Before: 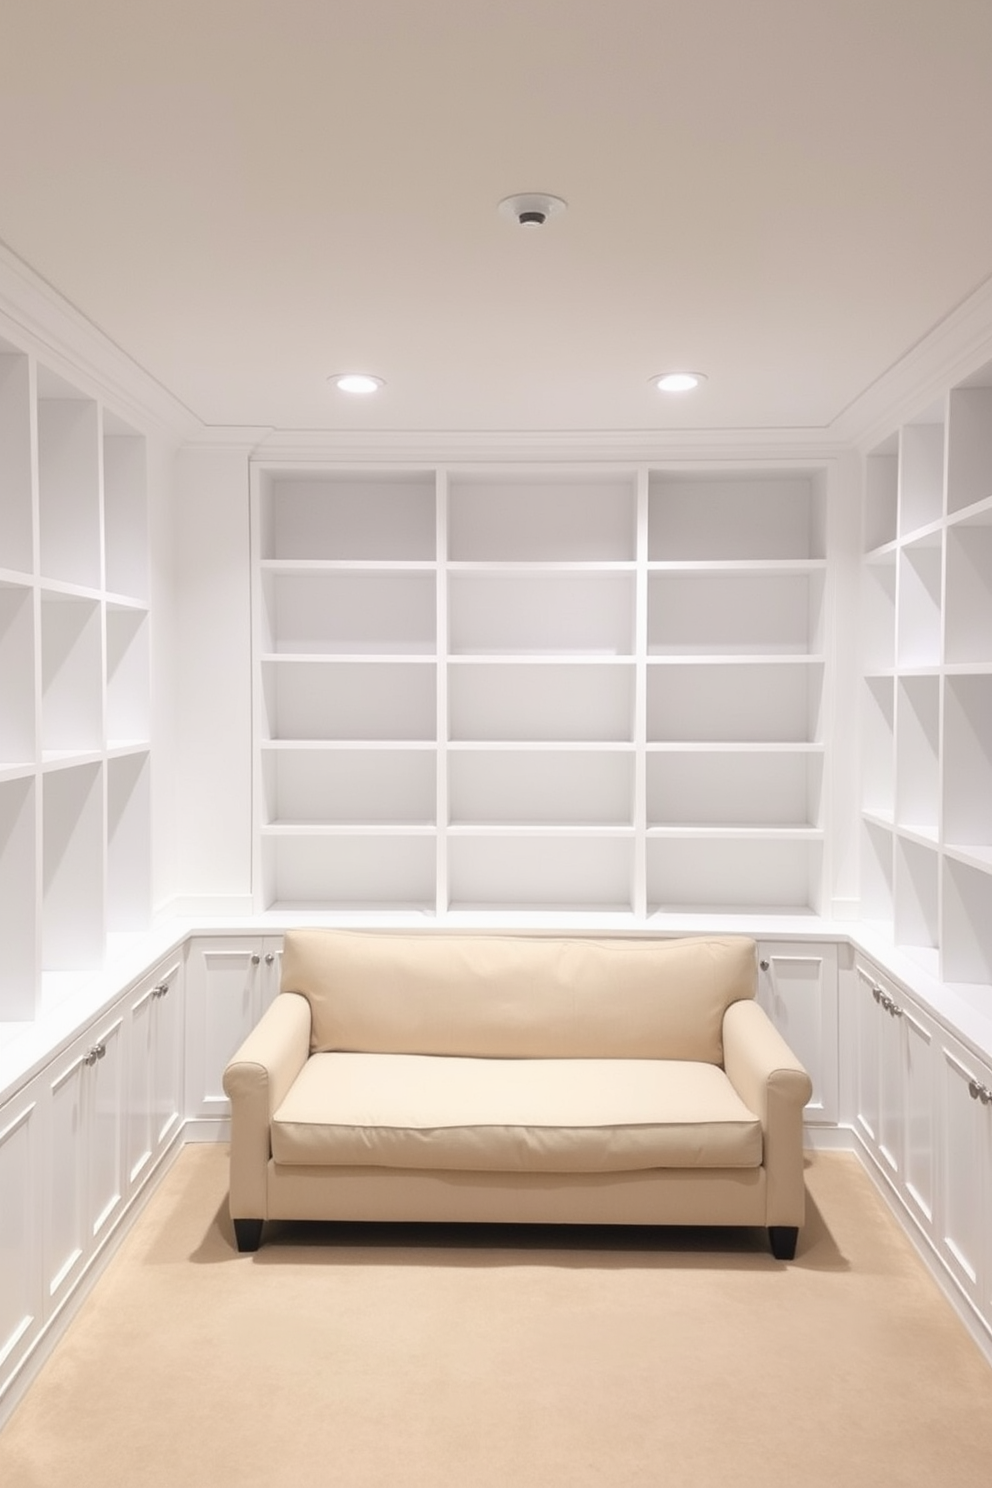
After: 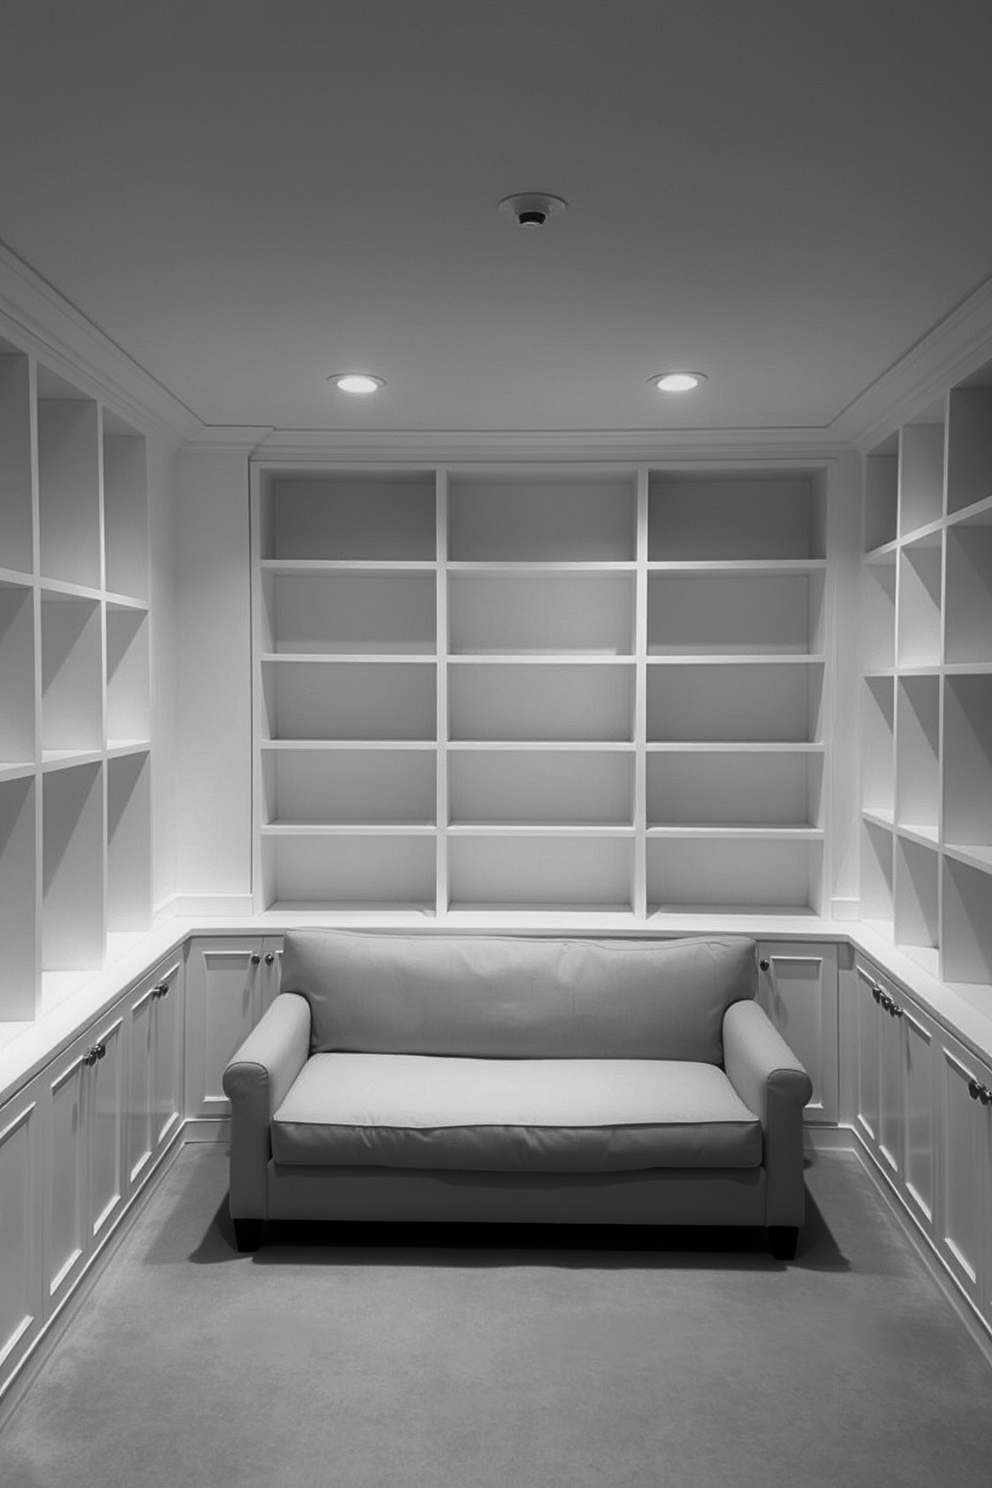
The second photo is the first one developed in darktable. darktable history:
contrast equalizer: y [[0.5, 0.486, 0.447, 0.446, 0.489, 0.5], [0.5 ×6], [0.5 ×6], [0 ×6], [0 ×6]]
contrast brightness saturation: contrast 0.018, brightness -0.995, saturation -0.984
